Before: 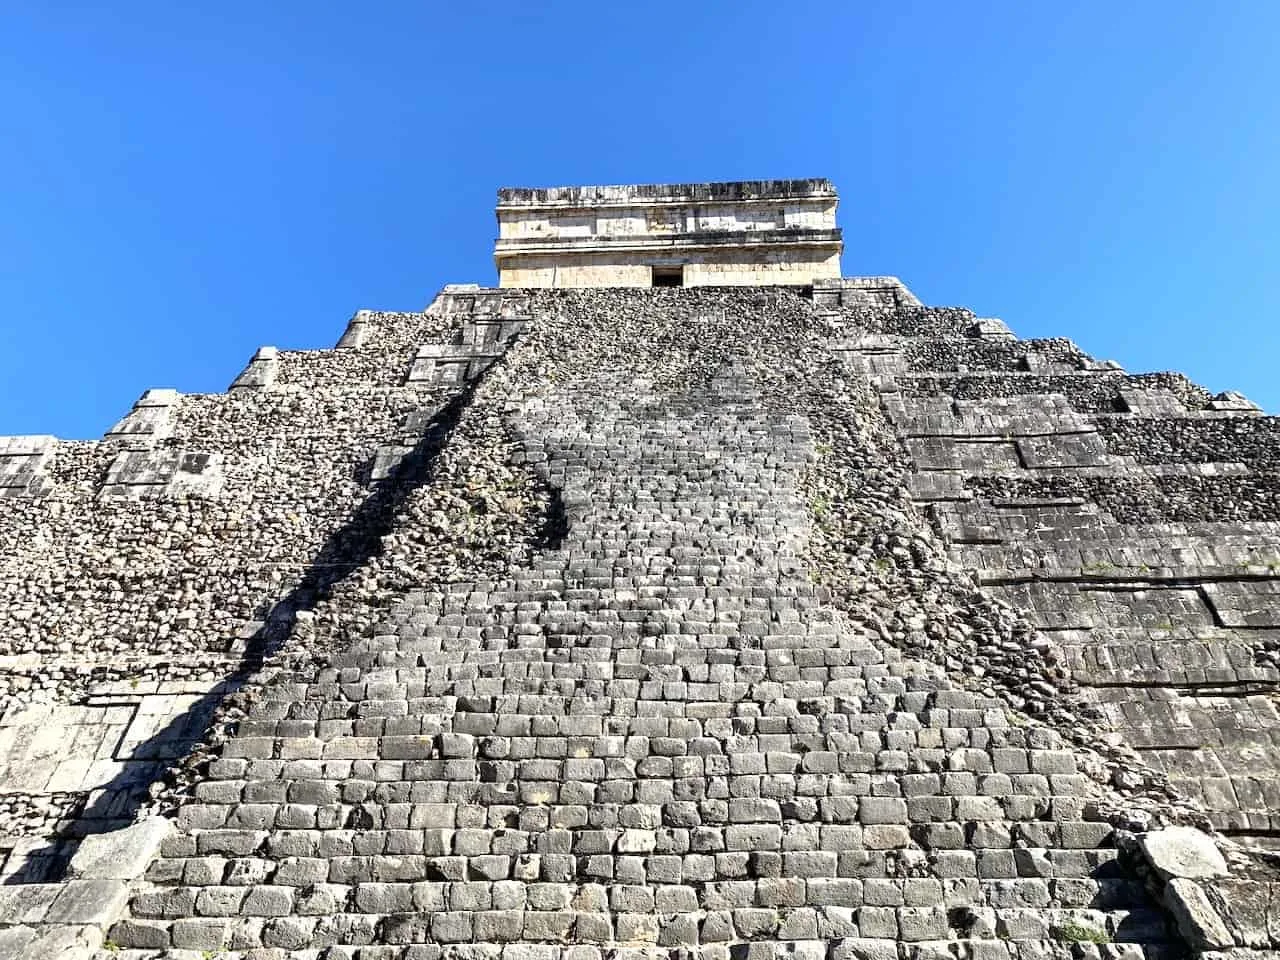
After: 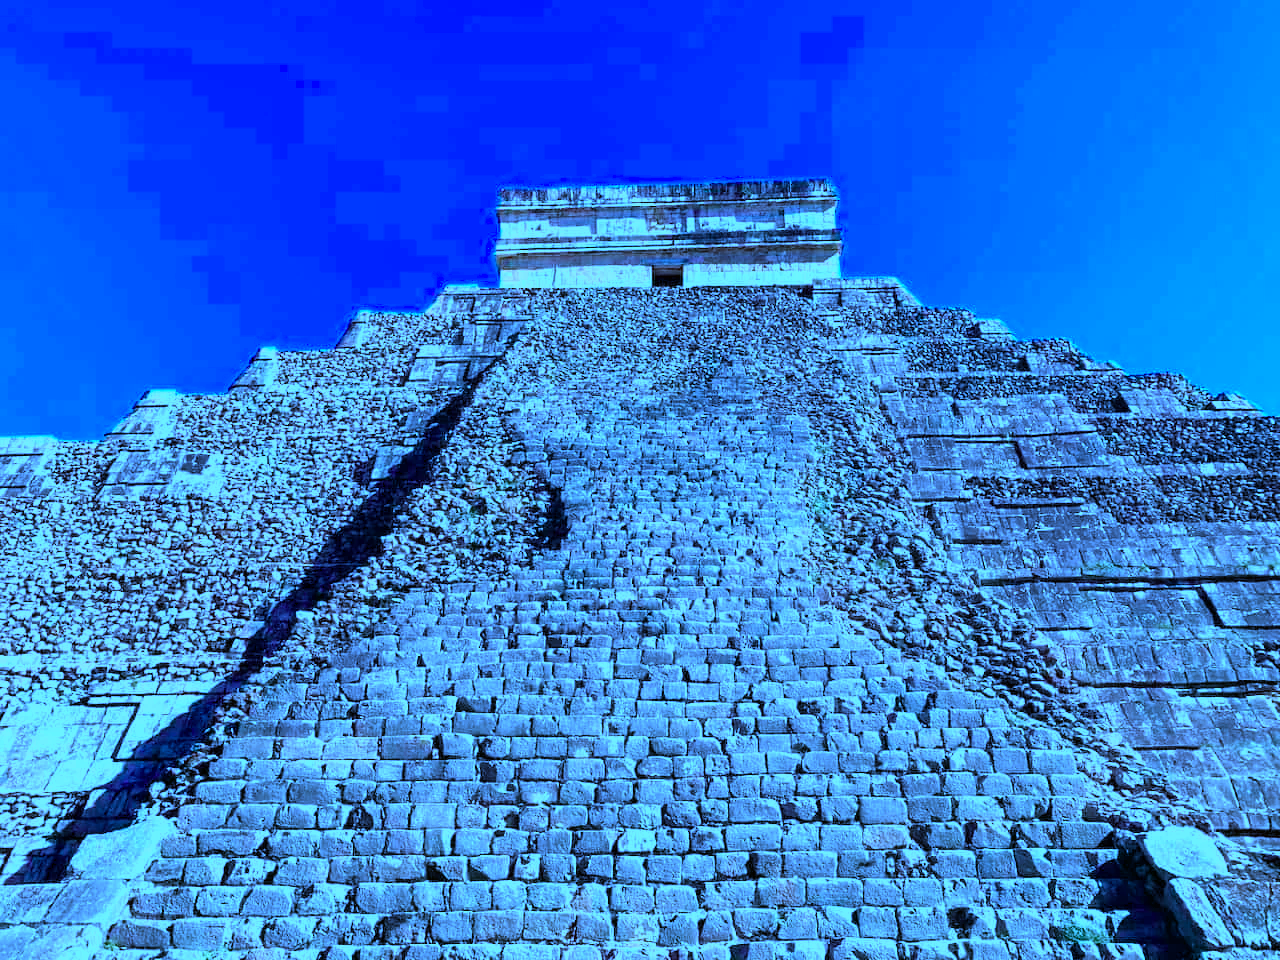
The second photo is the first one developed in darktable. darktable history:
color zones: curves: ch0 [(0, 0.5) (0.143, 0.5) (0.286, 0.5) (0.429, 0.5) (0.571, 0.5) (0.714, 0.476) (0.857, 0.5) (1, 0.5)]; ch2 [(0, 0.5) (0.143, 0.5) (0.286, 0.5) (0.429, 0.5) (0.571, 0.5) (0.714, 0.487) (0.857, 0.5) (1, 0.5)]
color calibration: output R [0.948, 0.091, -0.04, 0], output G [-0.3, 1.384, -0.085, 0], output B [-0.108, 0.061, 1.08, 0], illuminant as shot in camera, x 0.464, y 0.42, temperature 2690.45 K
